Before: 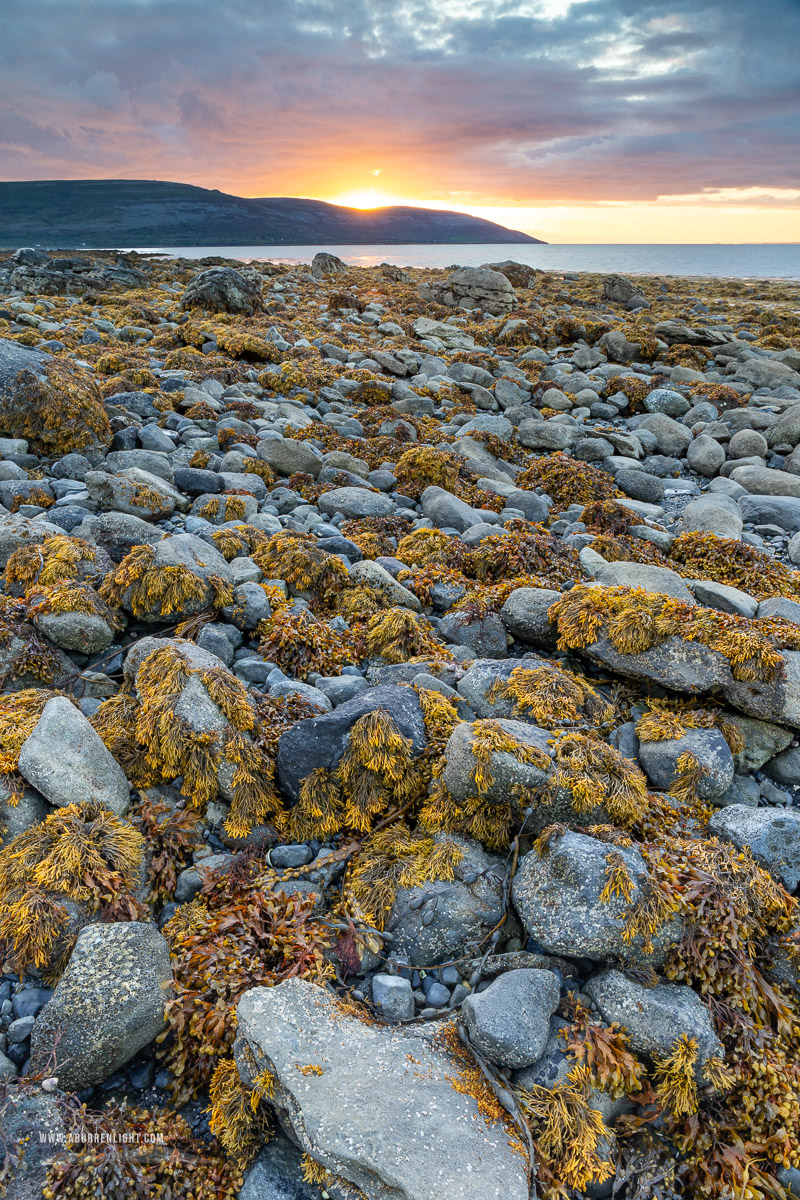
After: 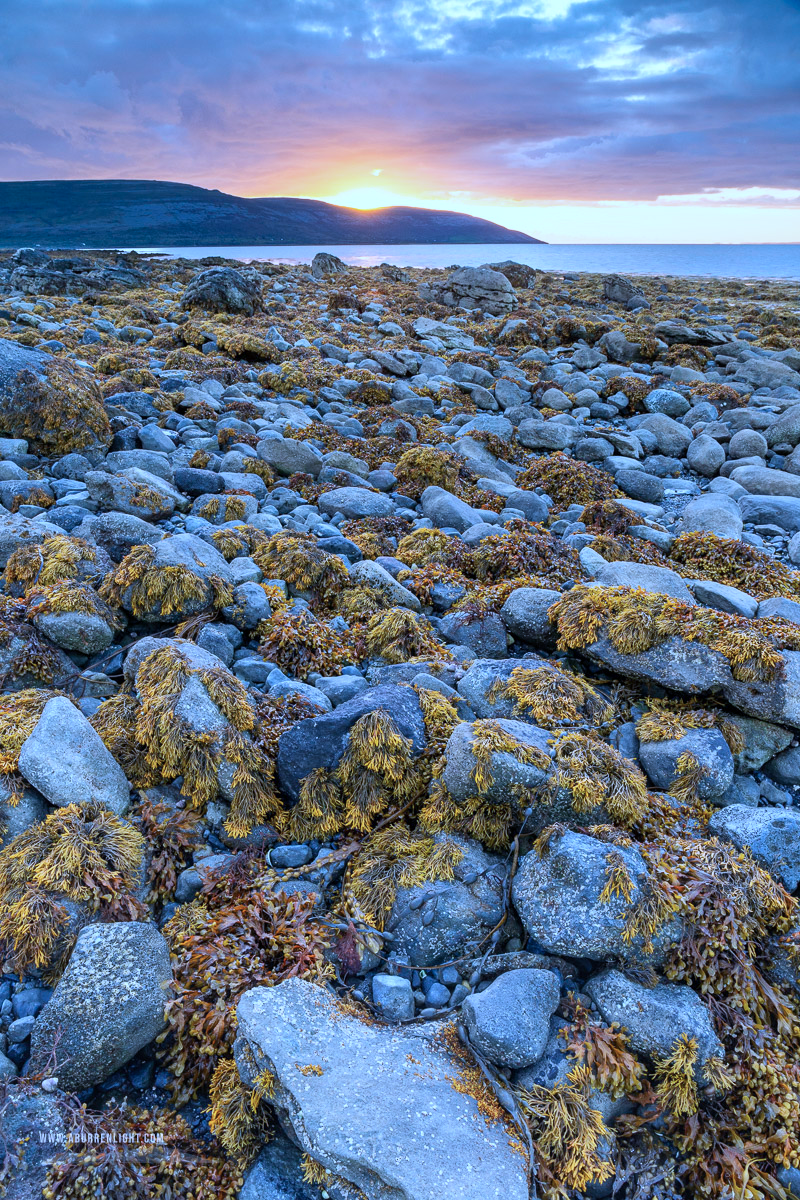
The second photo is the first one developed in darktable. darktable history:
color calibration: illuminant as shot in camera, adaptation linear Bradford (ICC v4), x 0.407, y 0.404, temperature 3573.29 K
